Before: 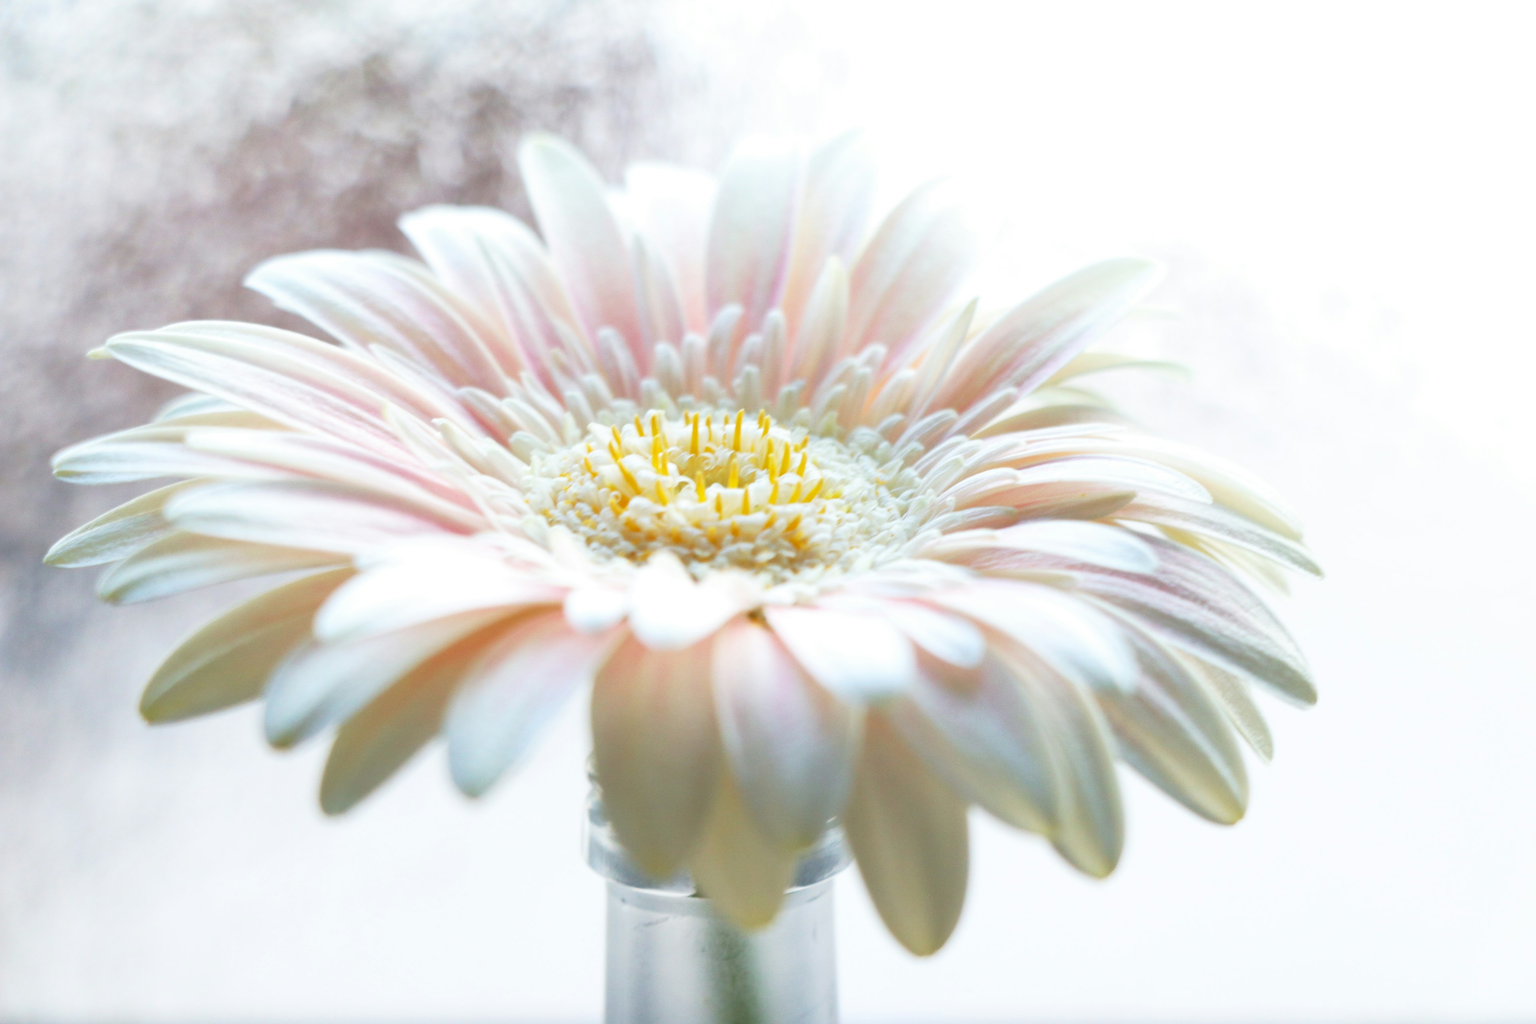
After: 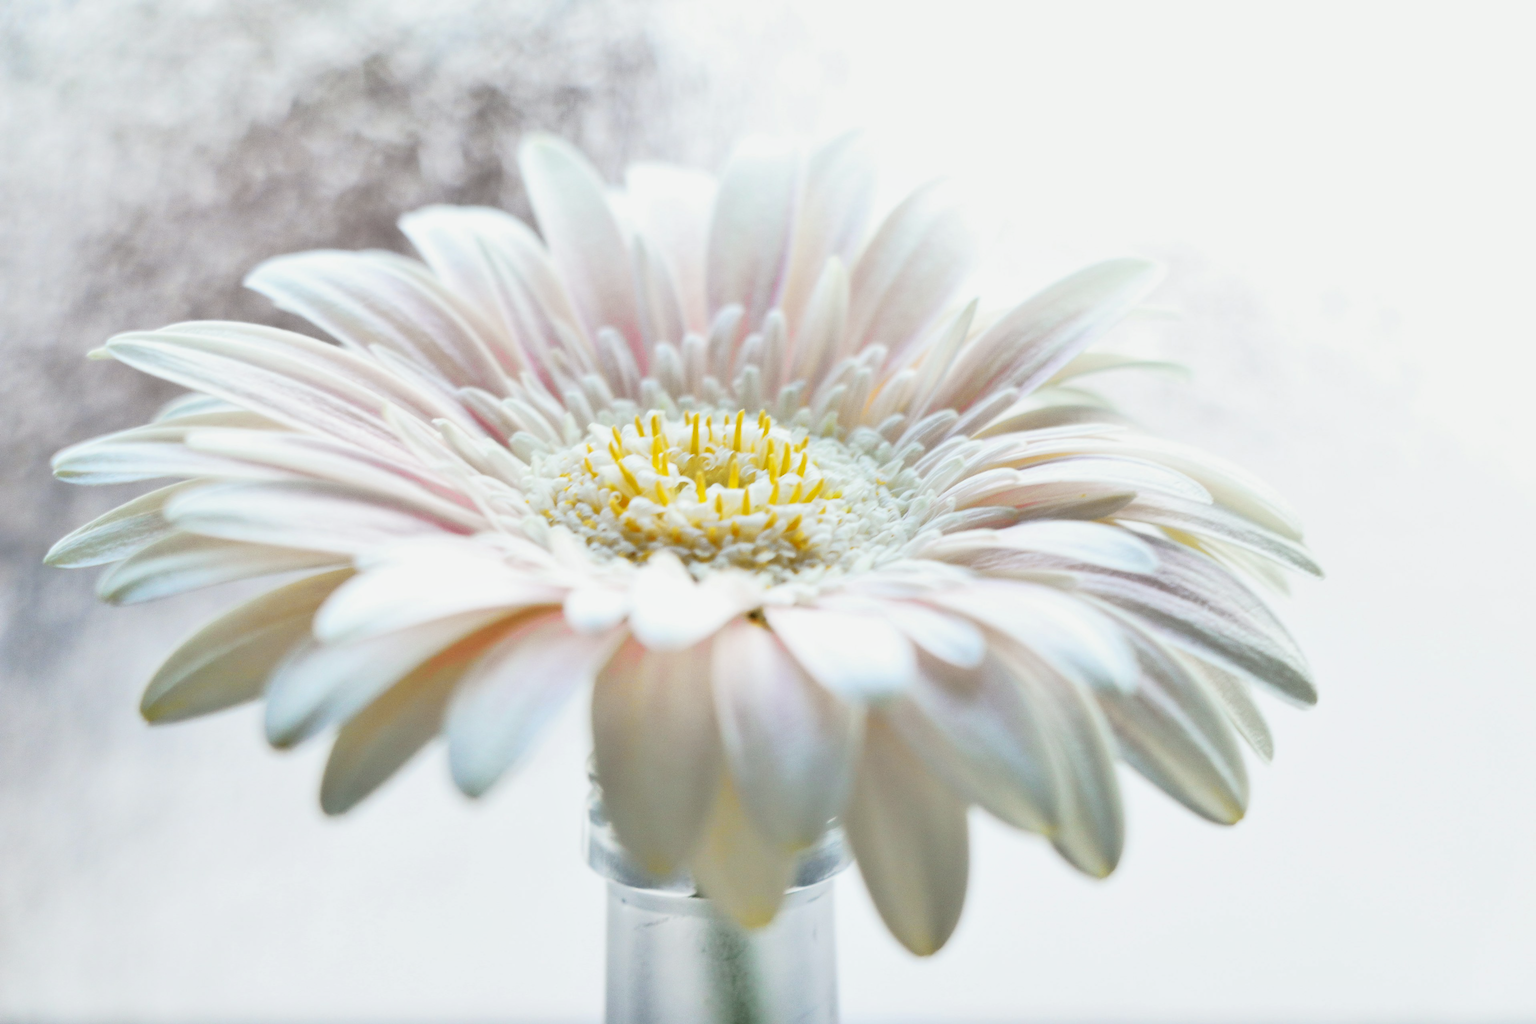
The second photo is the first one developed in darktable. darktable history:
tone curve: curves: ch0 [(0, 0) (0.094, 0.039) (0.243, 0.155) (0.411, 0.482) (0.479, 0.583) (0.654, 0.742) (0.793, 0.851) (0.994, 0.974)]; ch1 [(0, 0) (0.161, 0.092) (0.35, 0.33) (0.392, 0.392) (0.456, 0.456) (0.505, 0.502) (0.537, 0.518) (0.553, 0.53) (0.573, 0.569) (0.718, 0.718) (1, 1)]; ch2 [(0, 0) (0.346, 0.362) (0.411, 0.412) (0.502, 0.502) (0.531, 0.521) (0.576, 0.553) (0.615, 0.621) (1, 1)], color space Lab, independent channels, preserve colors none
sharpen: radius 1.559, amount 0.373, threshold 1.271
shadows and highlights: highlights color adjustment 0%, low approximation 0.01, soften with gaussian
